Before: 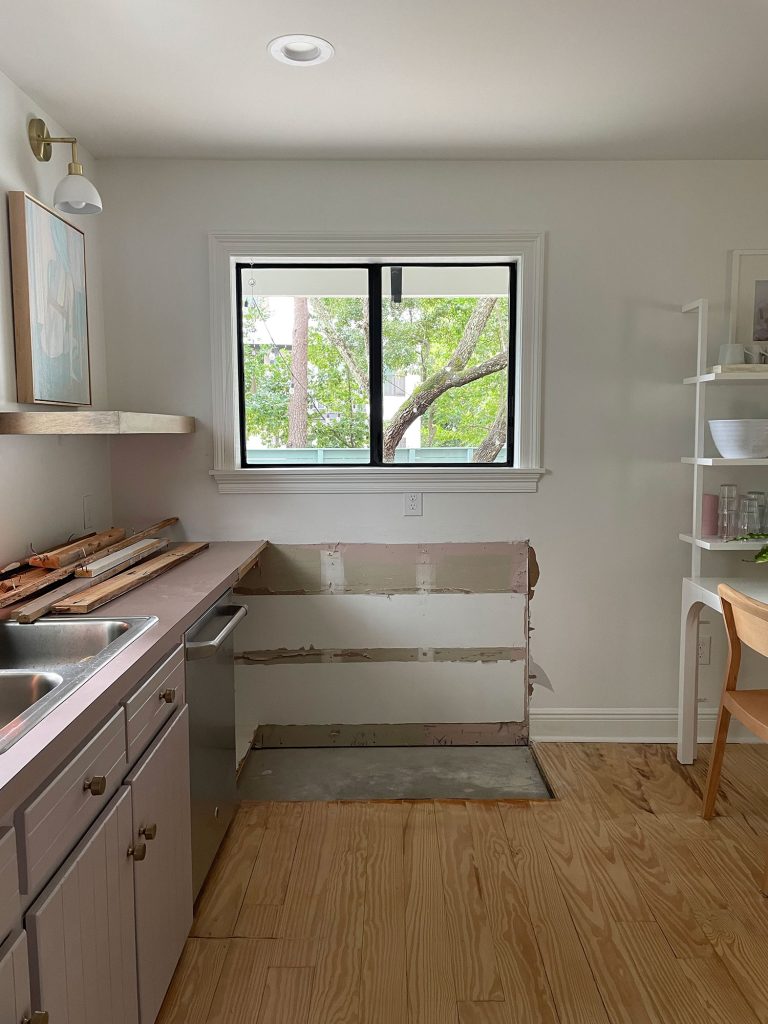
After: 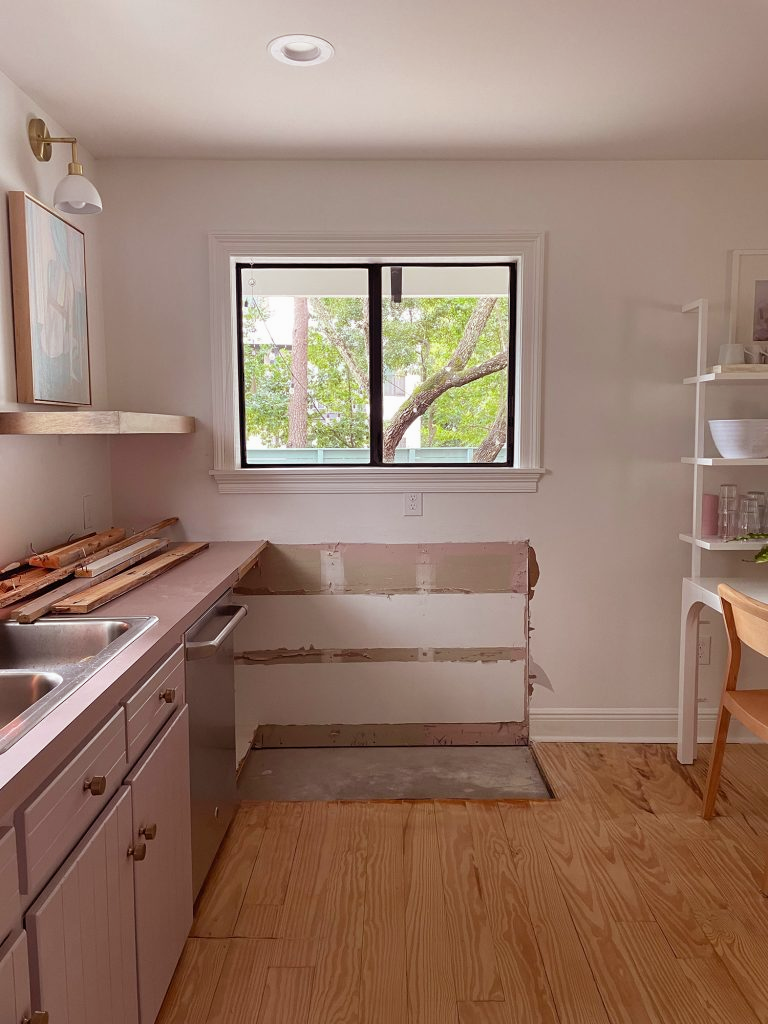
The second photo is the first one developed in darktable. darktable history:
contrast brightness saturation: contrast -0.02, brightness -0.01, saturation 0.03
rgb levels: mode RGB, independent channels, levels [[0, 0.474, 1], [0, 0.5, 1], [0, 0.5, 1]]
